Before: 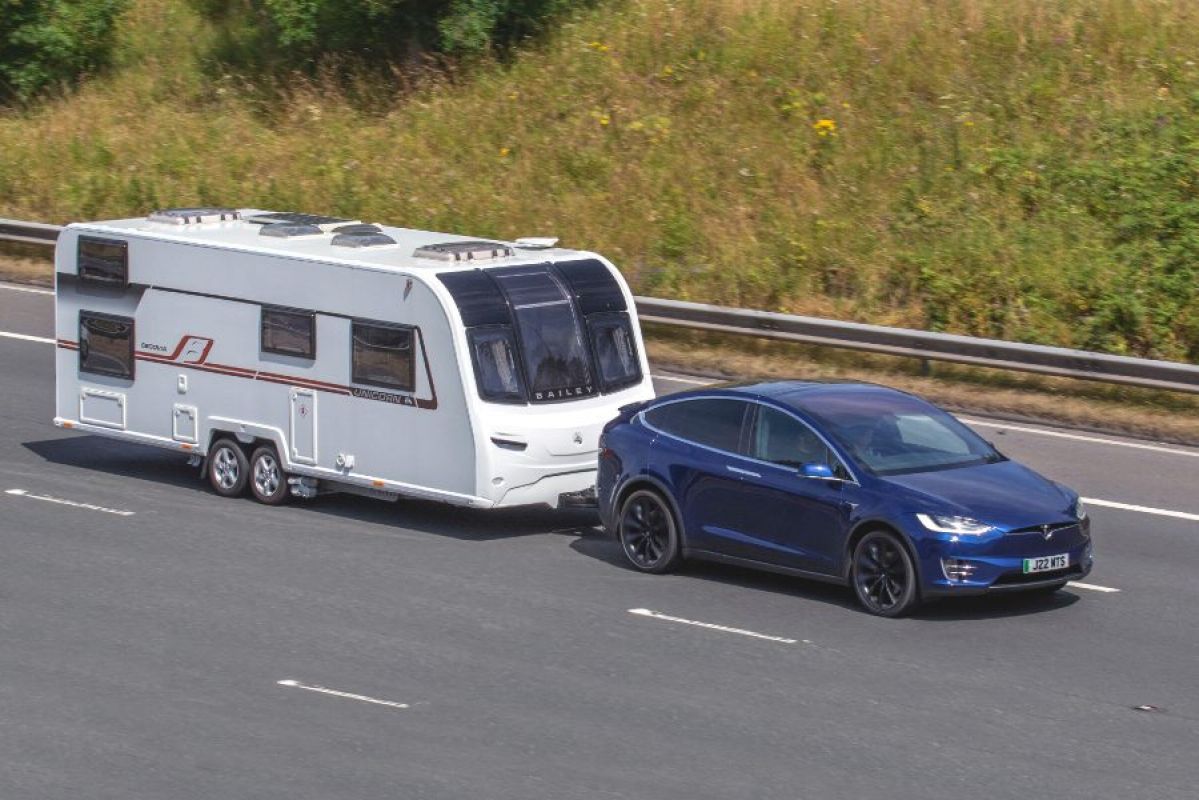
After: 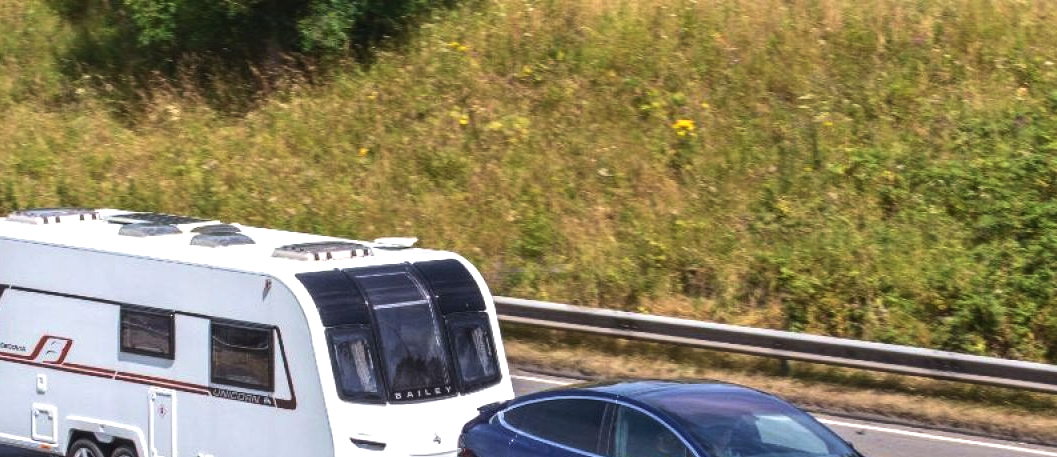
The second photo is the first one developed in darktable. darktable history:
crop and rotate: left 11.812%, bottom 42.776%
tone equalizer: -8 EV -0.75 EV, -7 EV -0.7 EV, -6 EV -0.6 EV, -5 EV -0.4 EV, -3 EV 0.4 EV, -2 EV 0.6 EV, -1 EV 0.7 EV, +0 EV 0.75 EV, edges refinement/feathering 500, mask exposure compensation -1.57 EV, preserve details no
velvia: strength 15%
